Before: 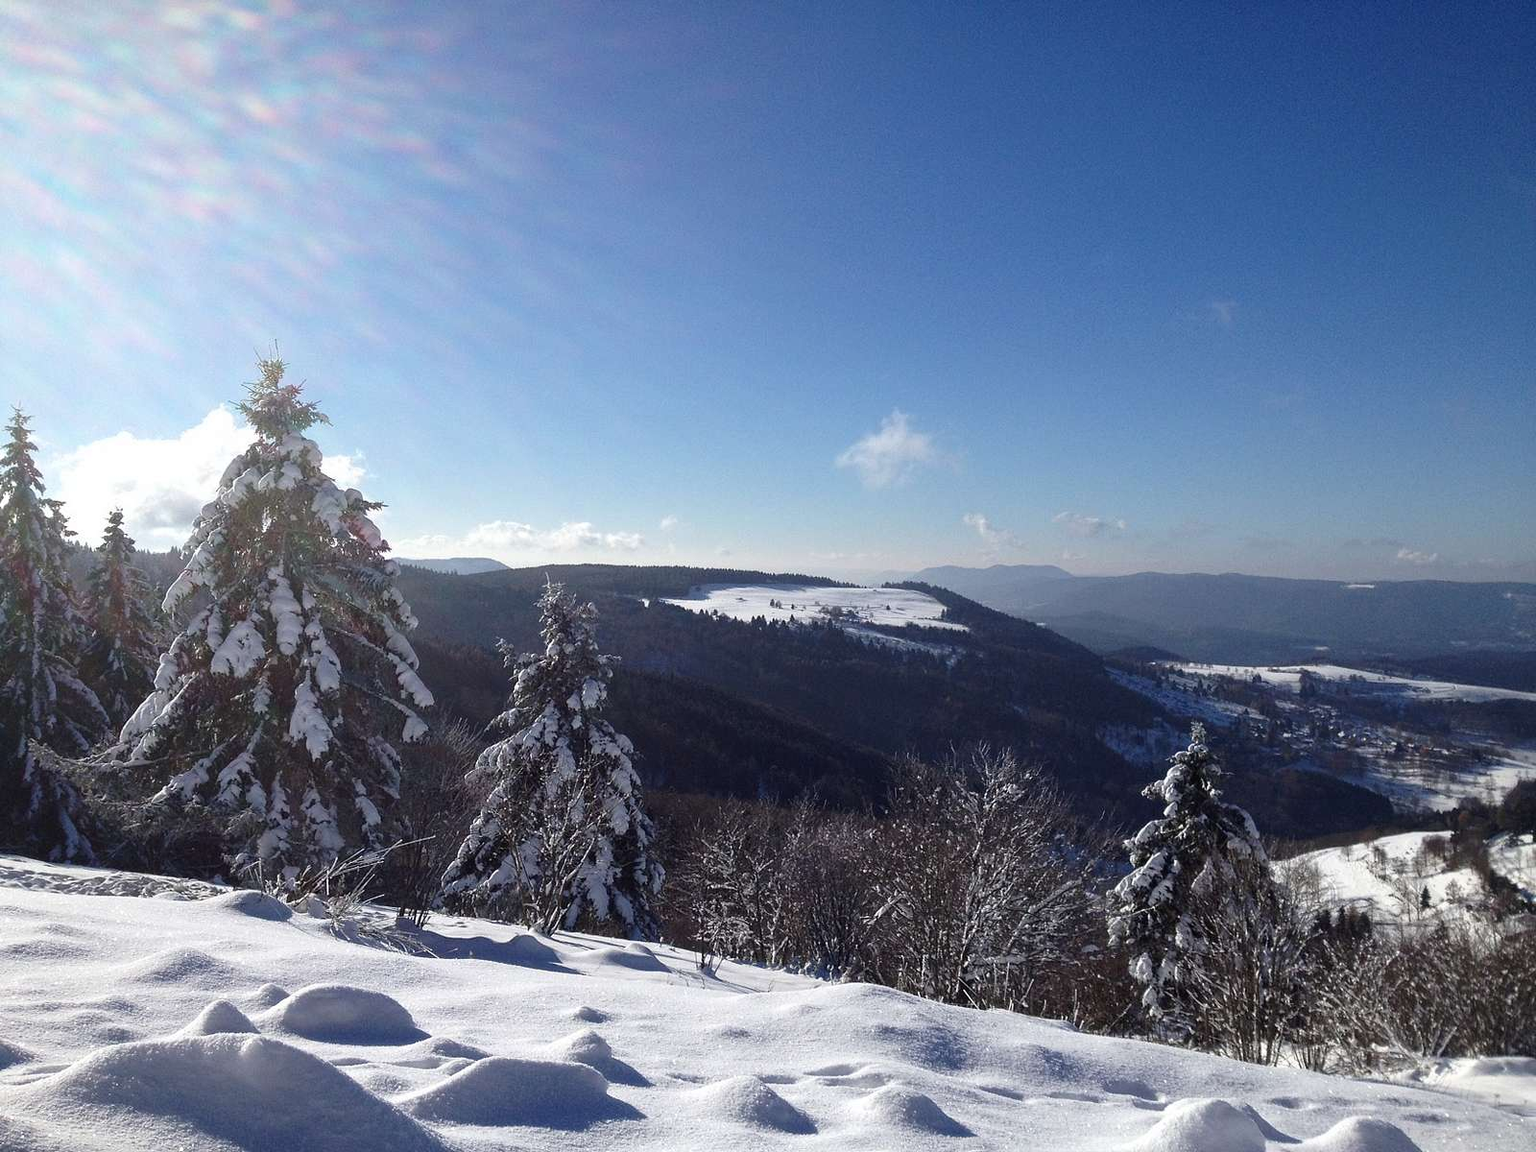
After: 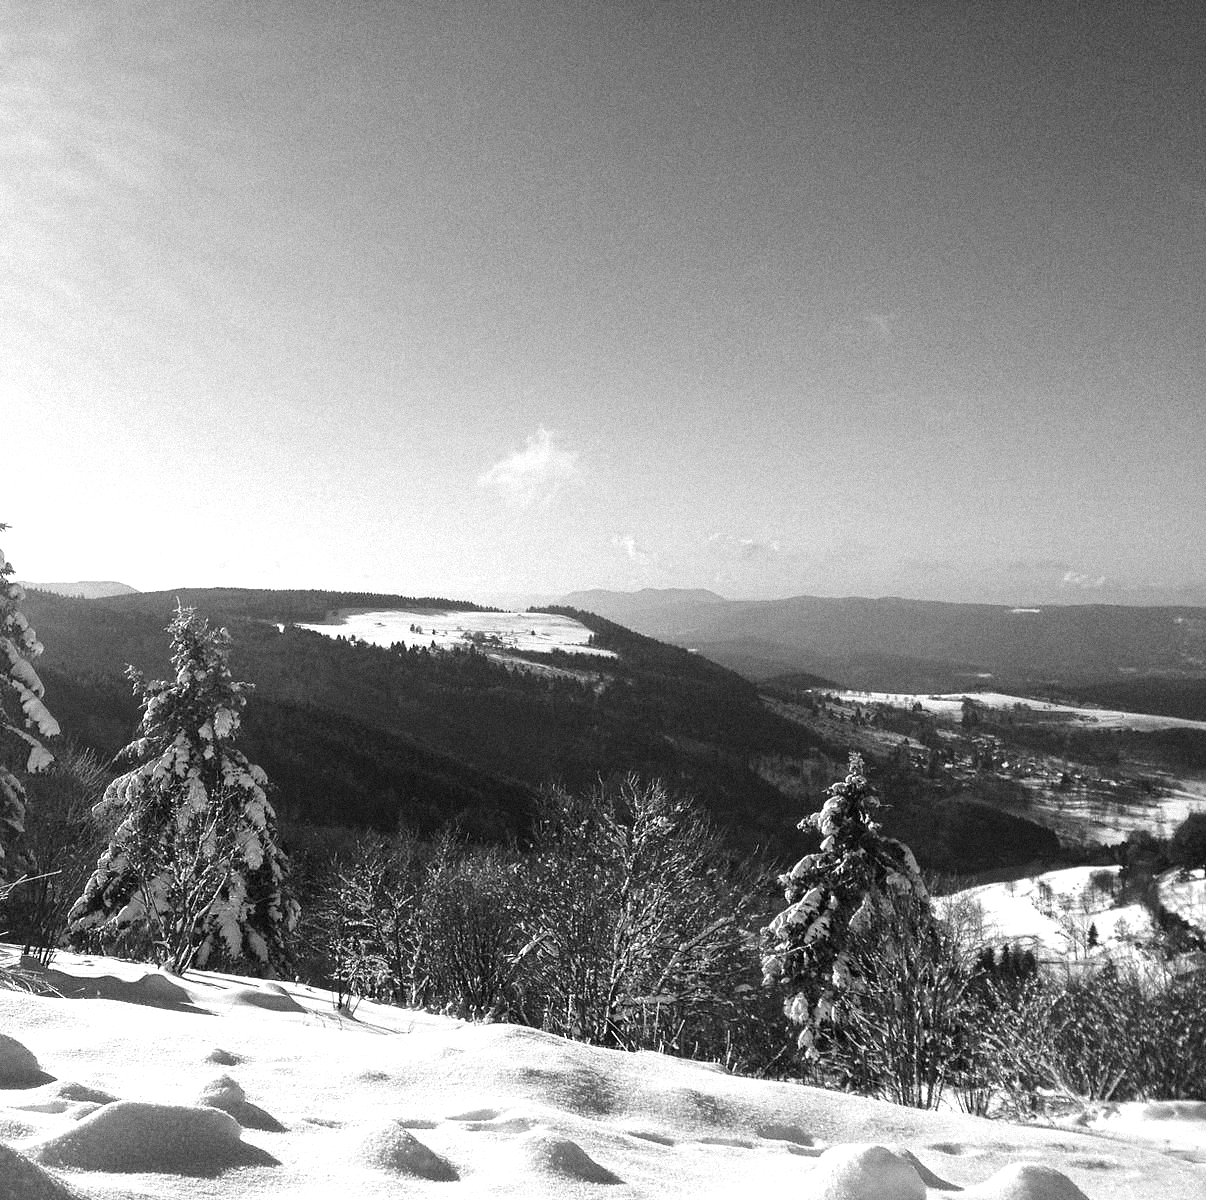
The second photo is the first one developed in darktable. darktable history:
color zones: curves: ch0 [(0.254, 0.492) (0.724, 0.62)]; ch1 [(0.25, 0.528) (0.719, 0.796)]; ch2 [(0, 0.472) (0.25, 0.5) (0.73, 0.184)]
crop and rotate: left 24.6%
exposure: exposure 0.648 EV, compensate highlight preservation false
monochrome: a -6.99, b 35.61, size 1.4
grain: mid-tones bias 0%
contrast brightness saturation: contrast 0.1, saturation -0.36
